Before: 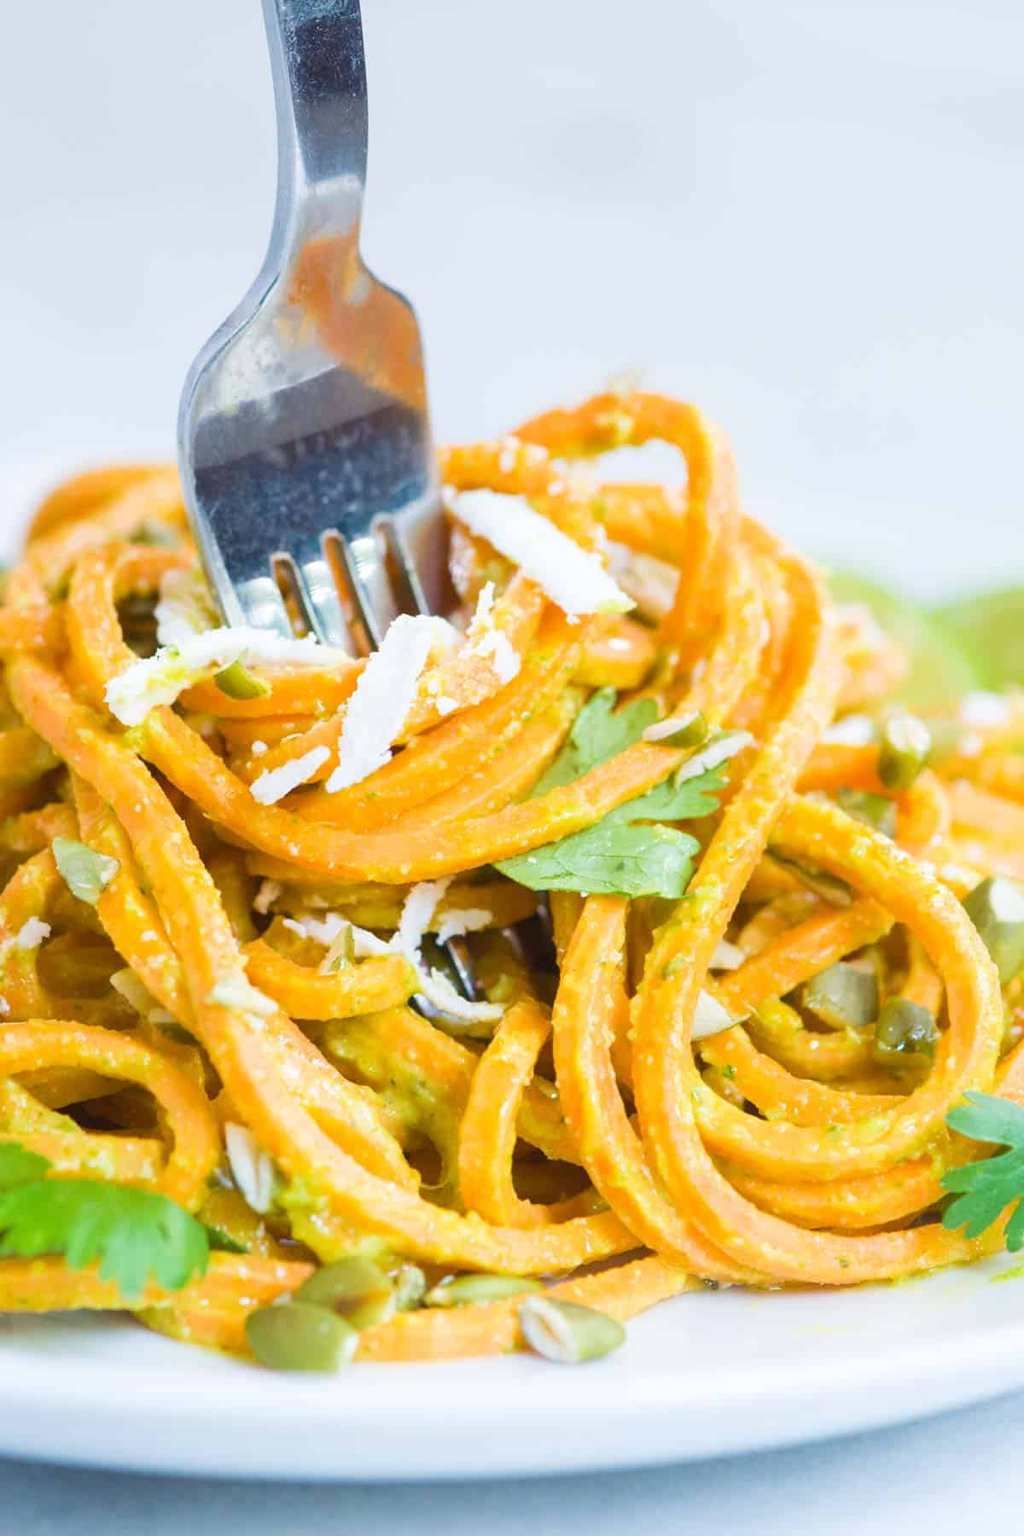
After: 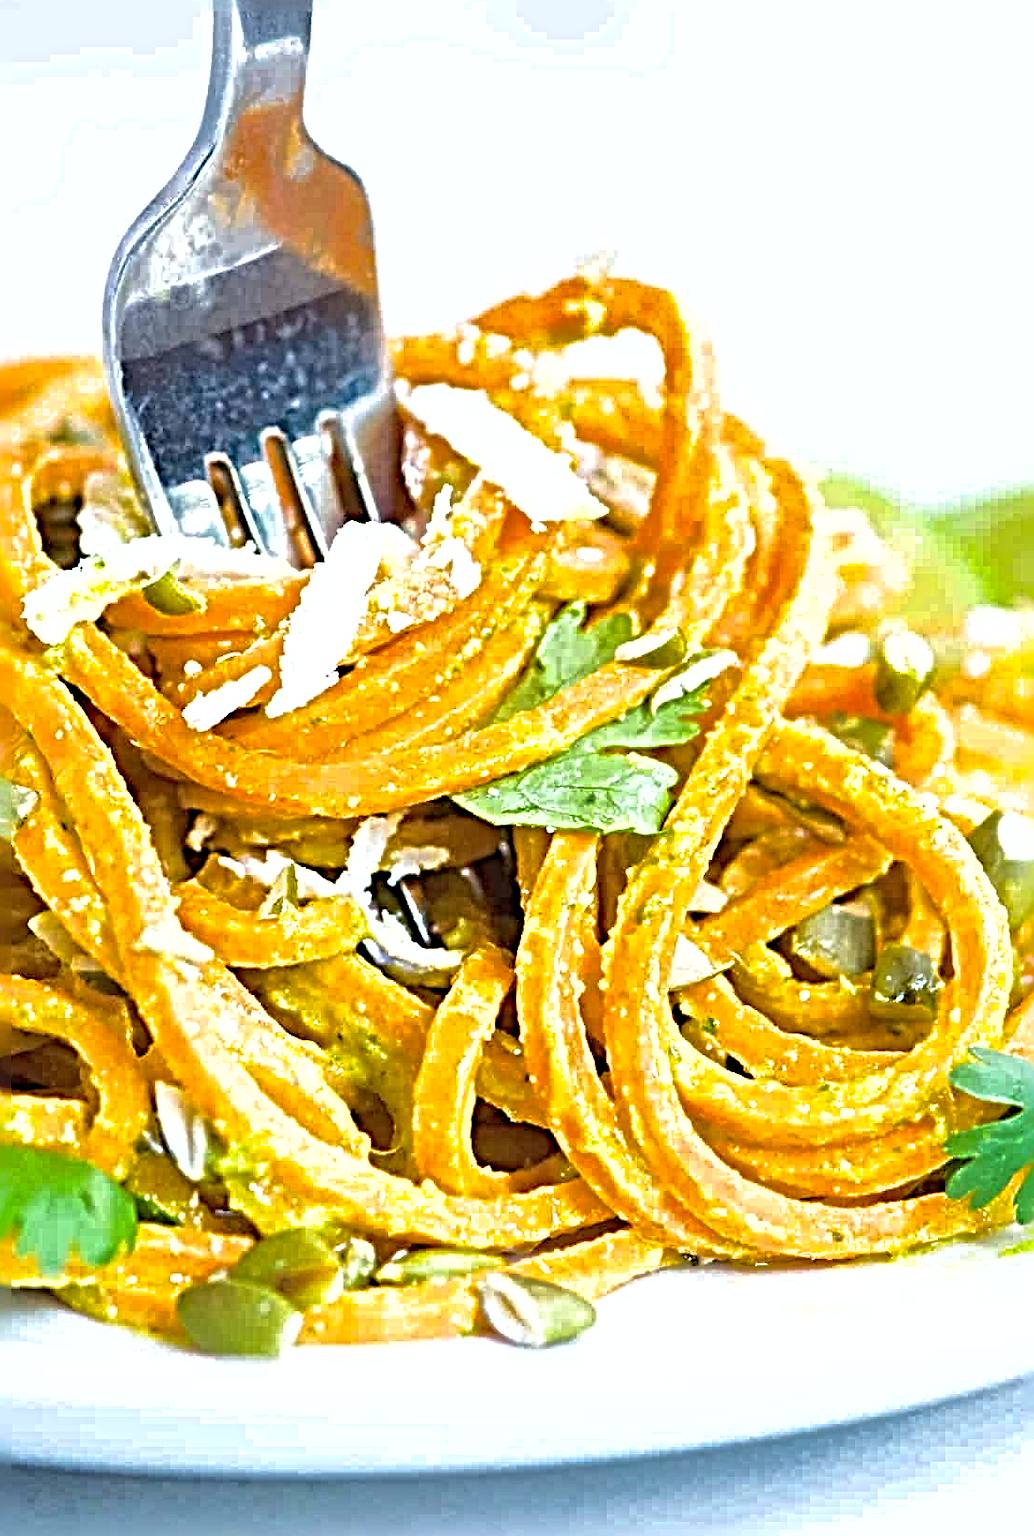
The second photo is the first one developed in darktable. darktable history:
crop and rotate: left 8.262%, top 9.226%
tone equalizer: -8 EV -0.417 EV, -7 EV -0.389 EV, -6 EV -0.333 EV, -5 EV -0.222 EV, -3 EV 0.222 EV, -2 EV 0.333 EV, -1 EV 0.389 EV, +0 EV 0.417 EV, edges refinement/feathering 500, mask exposure compensation -1.57 EV, preserve details no
shadows and highlights: on, module defaults
exposure: compensate highlight preservation false
sharpen: radius 6.3, amount 1.8, threshold 0
